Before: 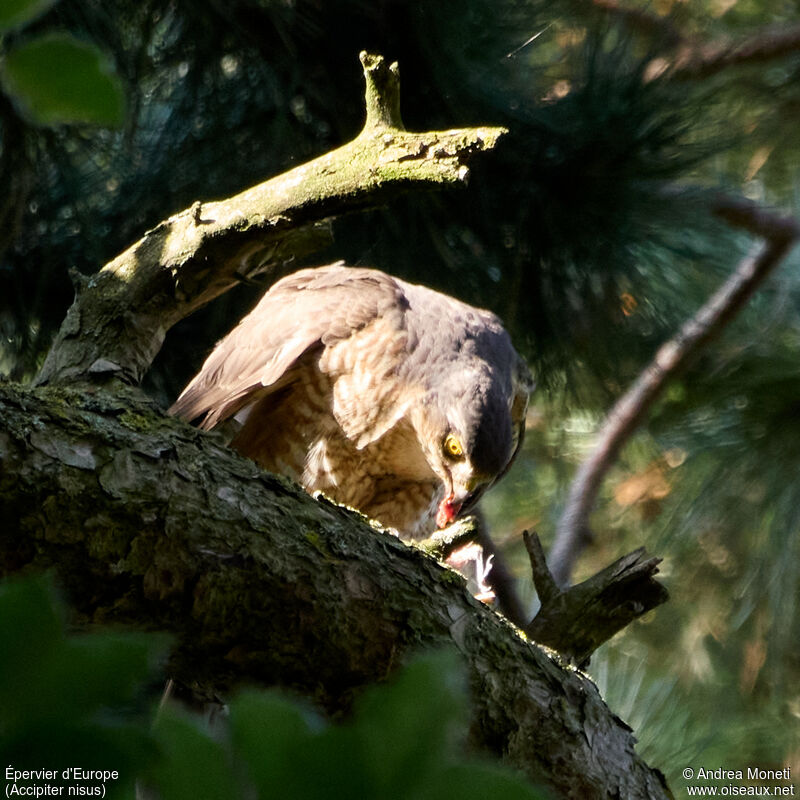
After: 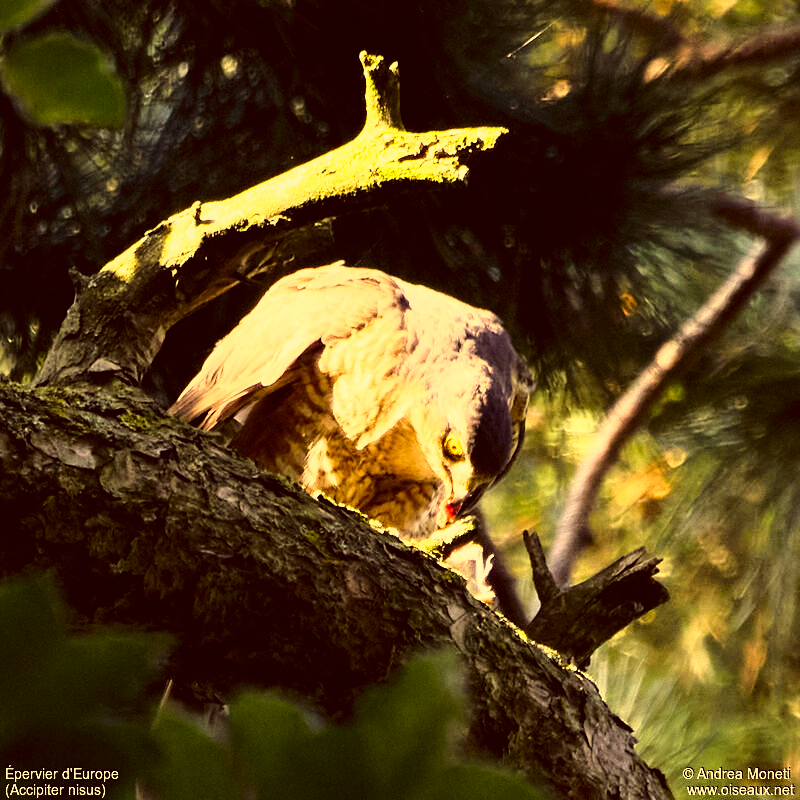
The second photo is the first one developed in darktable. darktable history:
base curve: curves: ch0 [(0, 0) (0.026, 0.03) (0.109, 0.232) (0.351, 0.748) (0.669, 0.968) (1, 1)]
sharpen: amount 0.207
color correction: highlights a* 9.61, highlights b* 38.53, shadows a* 13.84, shadows b* 3.69
